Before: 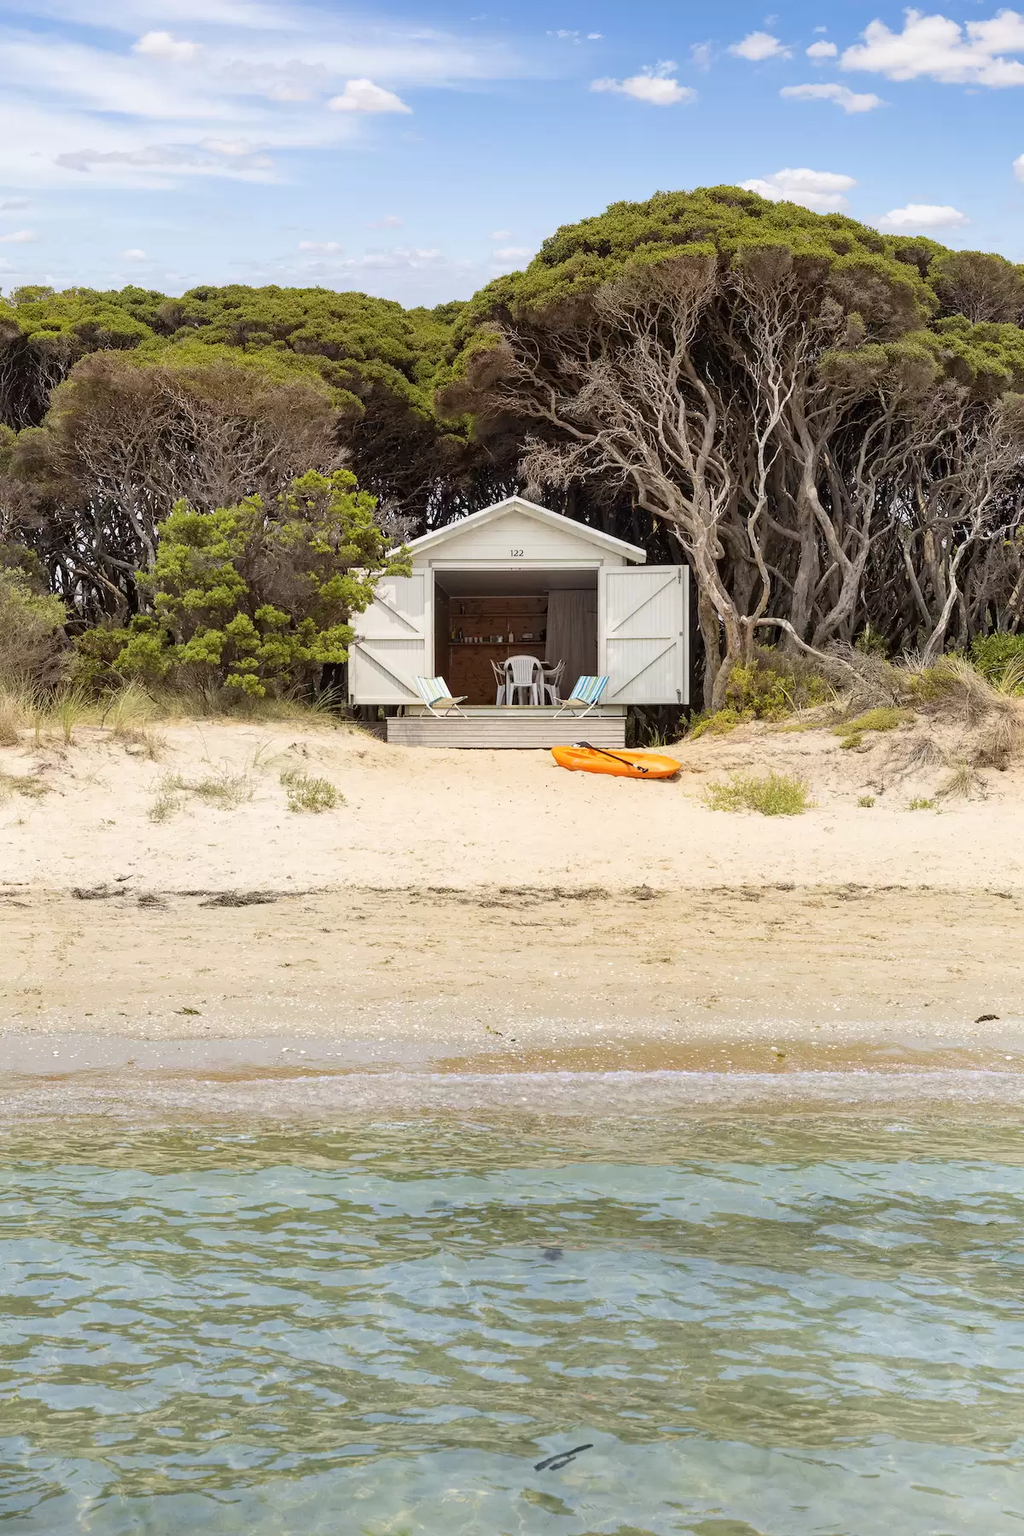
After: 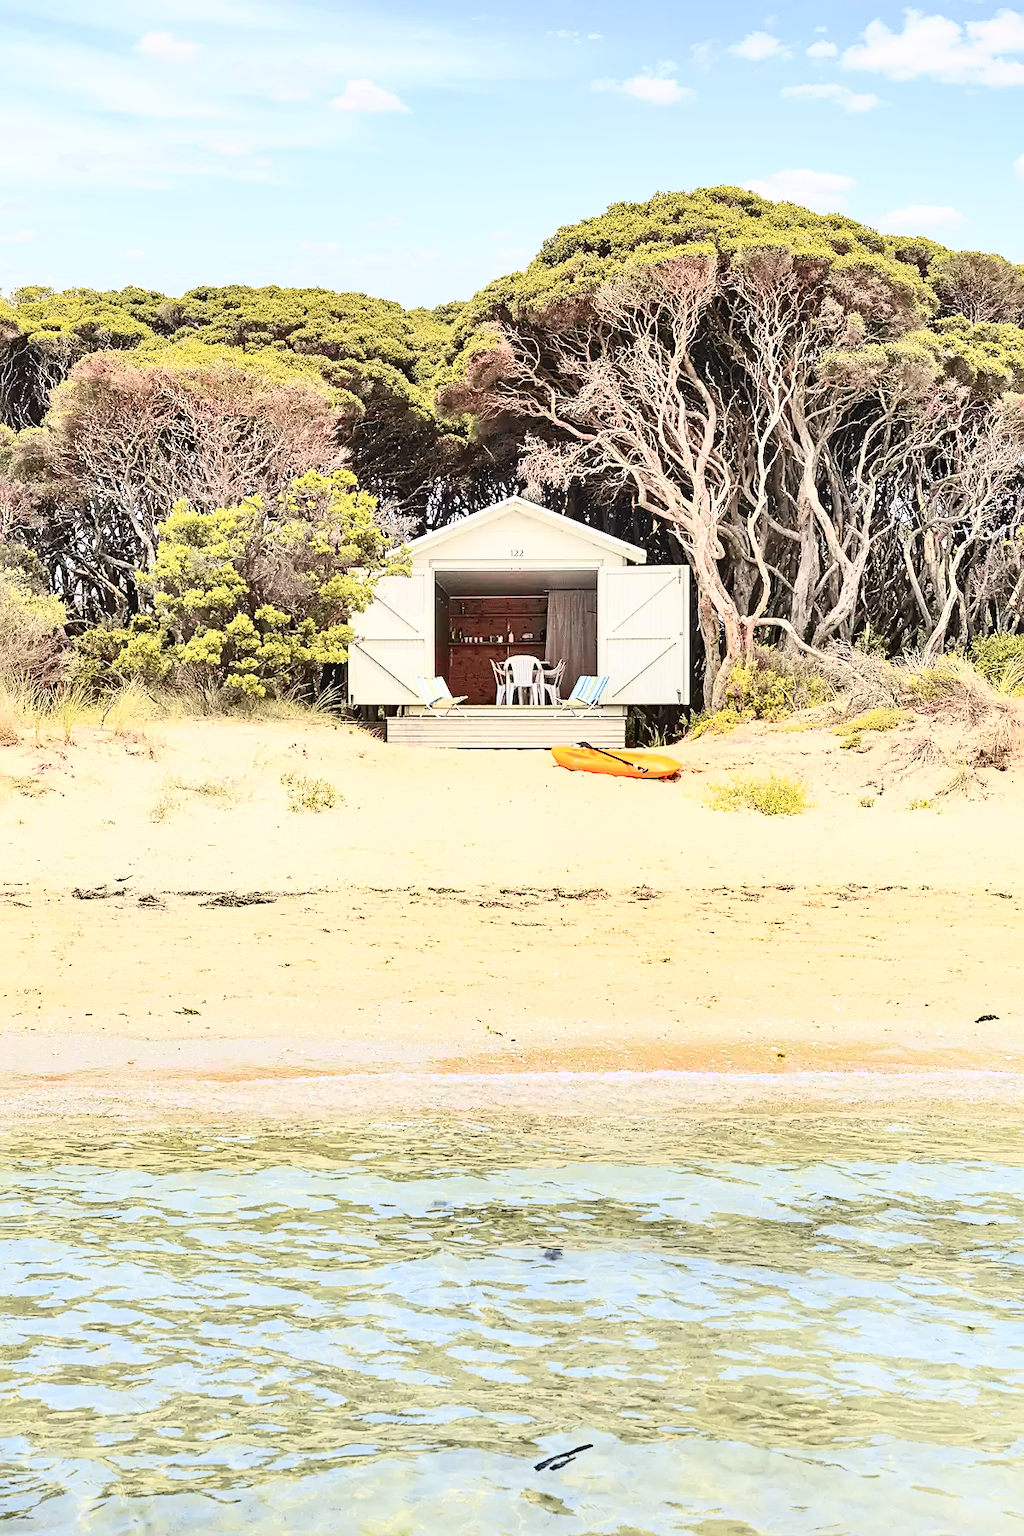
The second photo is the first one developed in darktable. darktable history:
sharpen: on, module defaults
tone curve: curves: ch0 [(0, 0.036) (0.119, 0.115) (0.466, 0.498) (0.715, 0.767) (0.817, 0.865) (1, 0.998)]; ch1 [(0, 0) (0.377, 0.416) (0.44, 0.461) (0.487, 0.49) (0.514, 0.517) (0.536, 0.577) (0.66, 0.724) (1, 1)]; ch2 [(0, 0) (0.38, 0.405) (0.463, 0.443) (0.492, 0.486) (0.526, 0.541) (0.578, 0.598) (0.653, 0.698) (1, 1)], color space Lab, independent channels, preserve colors none
tone equalizer: -8 EV 0.001 EV, -7 EV -0.004 EV, -6 EV 0.009 EV, -5 EV 0.032 EV, -4 EV 0.276 EV, -3 EV 0.644 EV, -2 EV 0.584 EV, -1 EV 0.187 EV, +0 EV 0.024 EV
contrast brightness saturation: contrast 0.43, brightness 0.56, saturation -0.19
shadows and highlights: soften with gaussian
